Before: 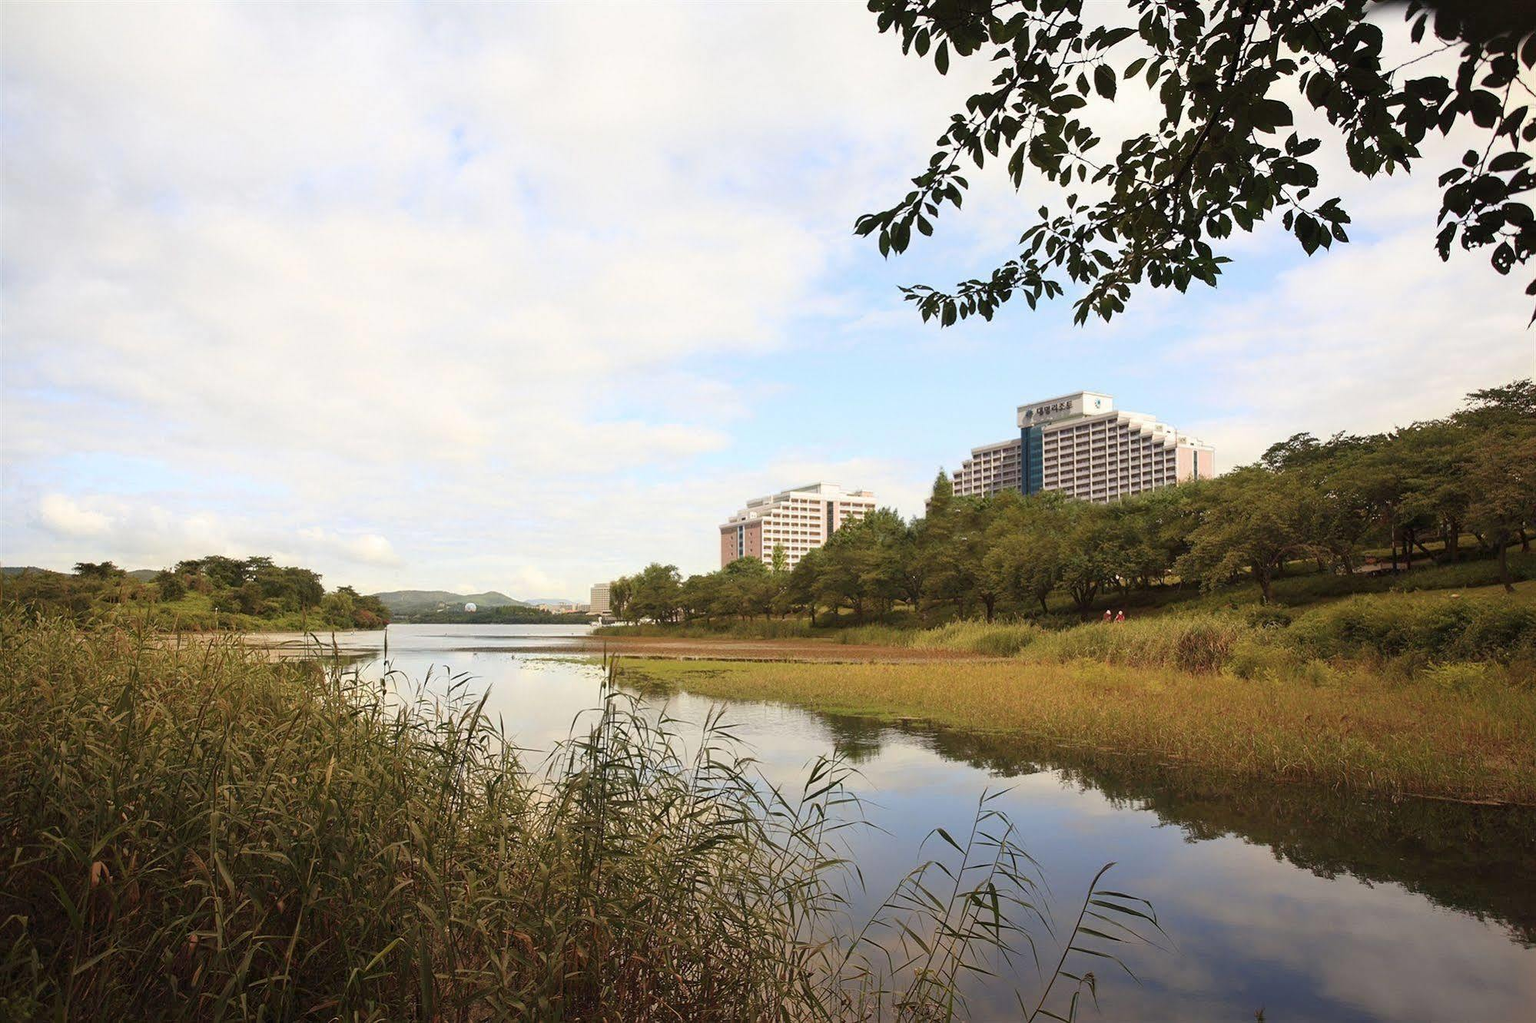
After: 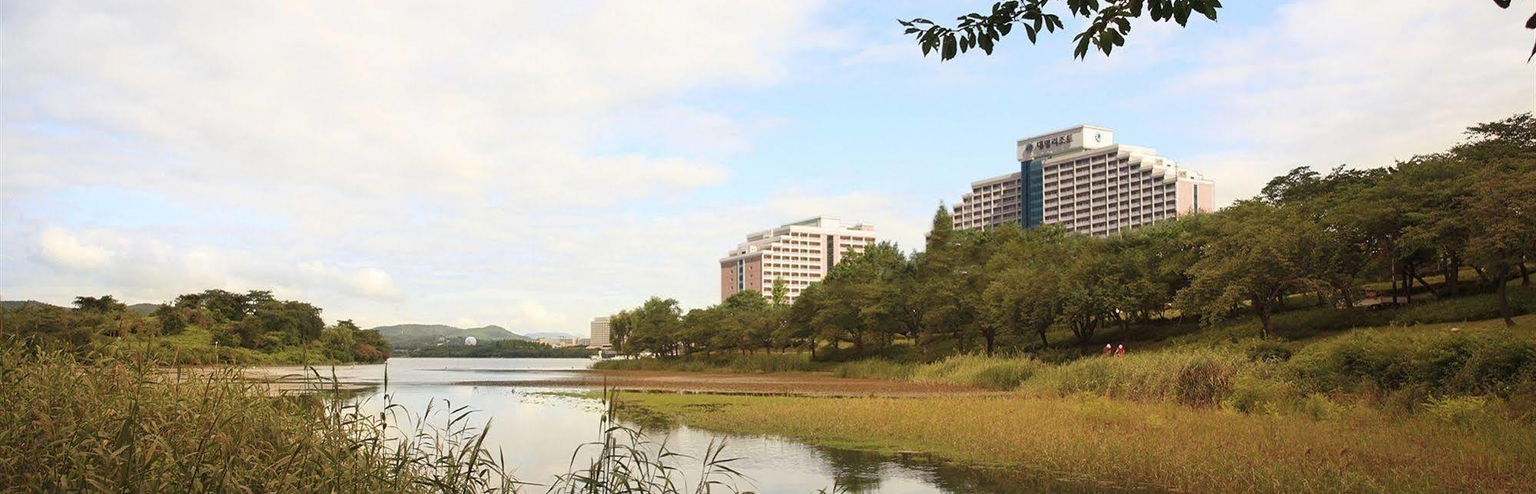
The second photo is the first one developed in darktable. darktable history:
crop and rotate: top 26.056%, bottom 25.543%
